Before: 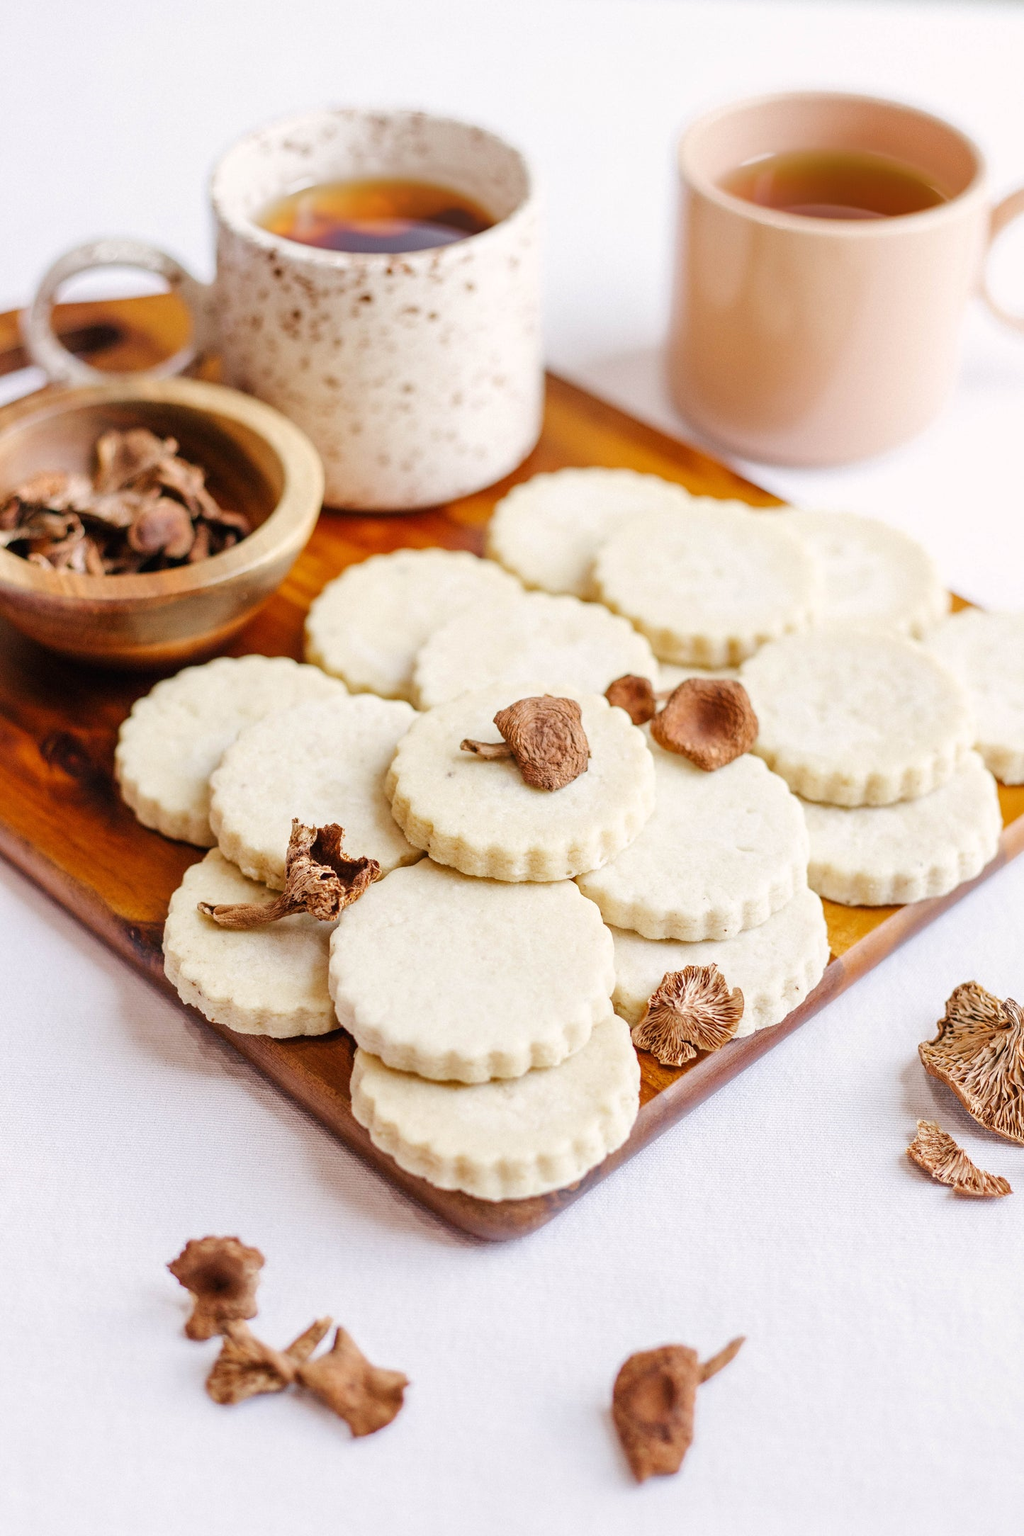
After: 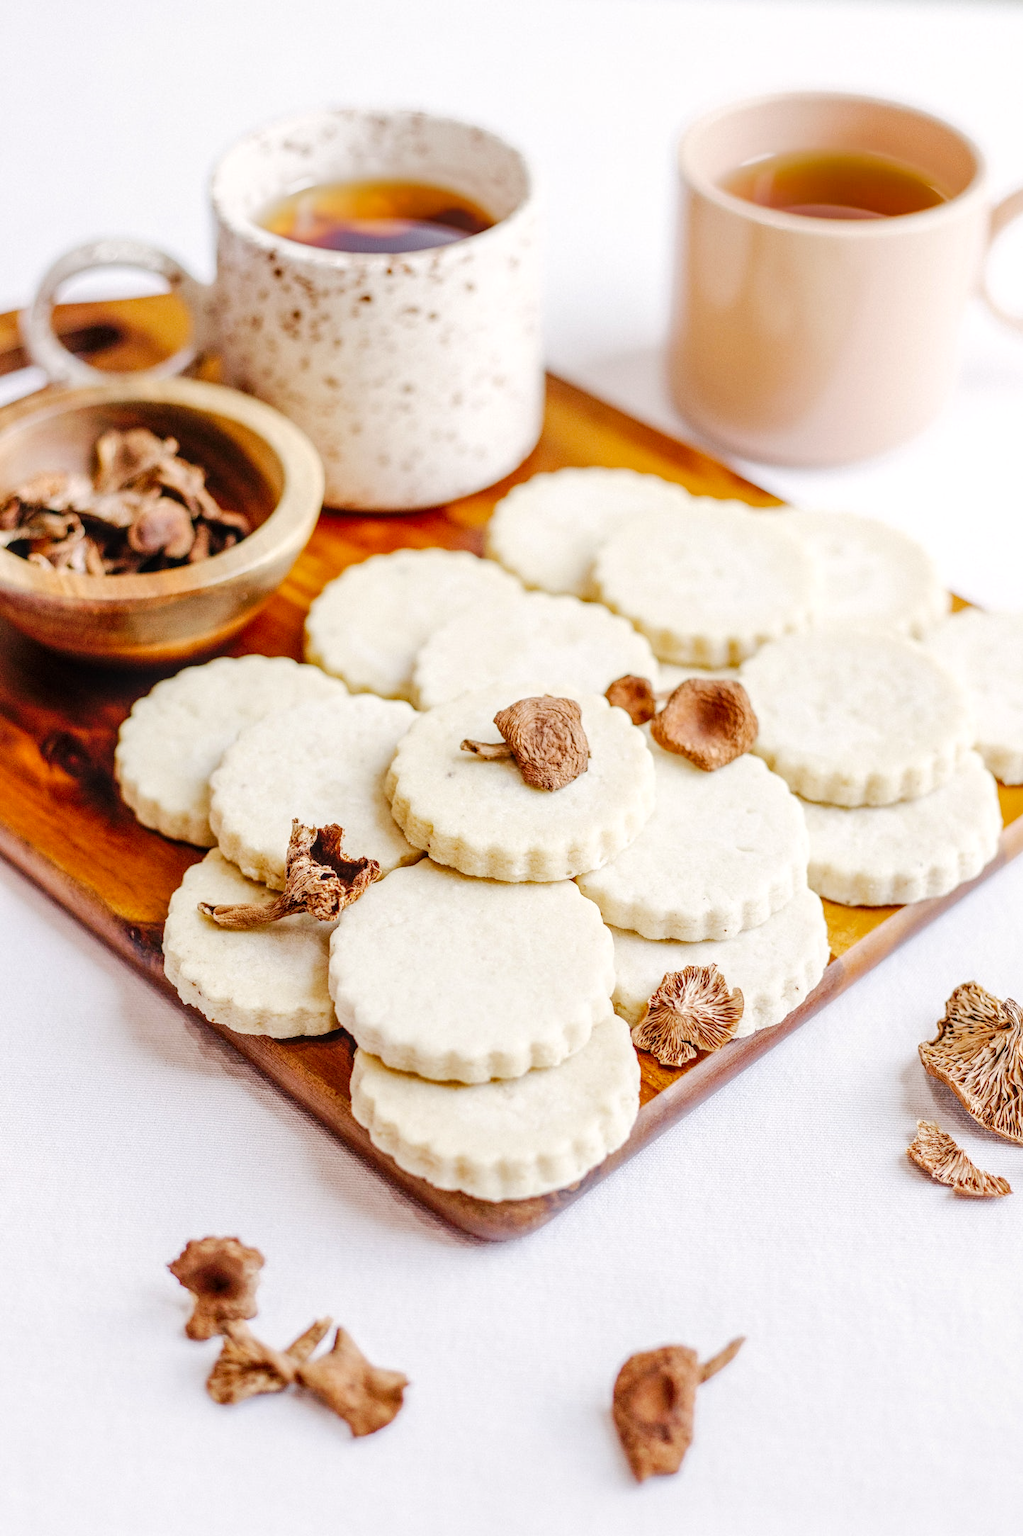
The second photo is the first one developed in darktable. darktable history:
tone curve: curves: ch0 [(0, 0) (0.003, 0.005) (0.011, 0.011) (0.025, 0.022) (0.044, 0.038) (0.069, 0.062) (0.1, 0.091) (0.136, 0.128) (0.177, 0.183) (0.224, 0.246) (0.277, 0.325) (0.335, 0.403) (0.399, 0.473) (0.468, 0.557) (0.543, 0.638) (0.623, 0.709) (0.709, 0.782) (0.801, 0.847) (0.898, 0.923) (1, 1)], preserve colors none
local contrast: on, module defaults
